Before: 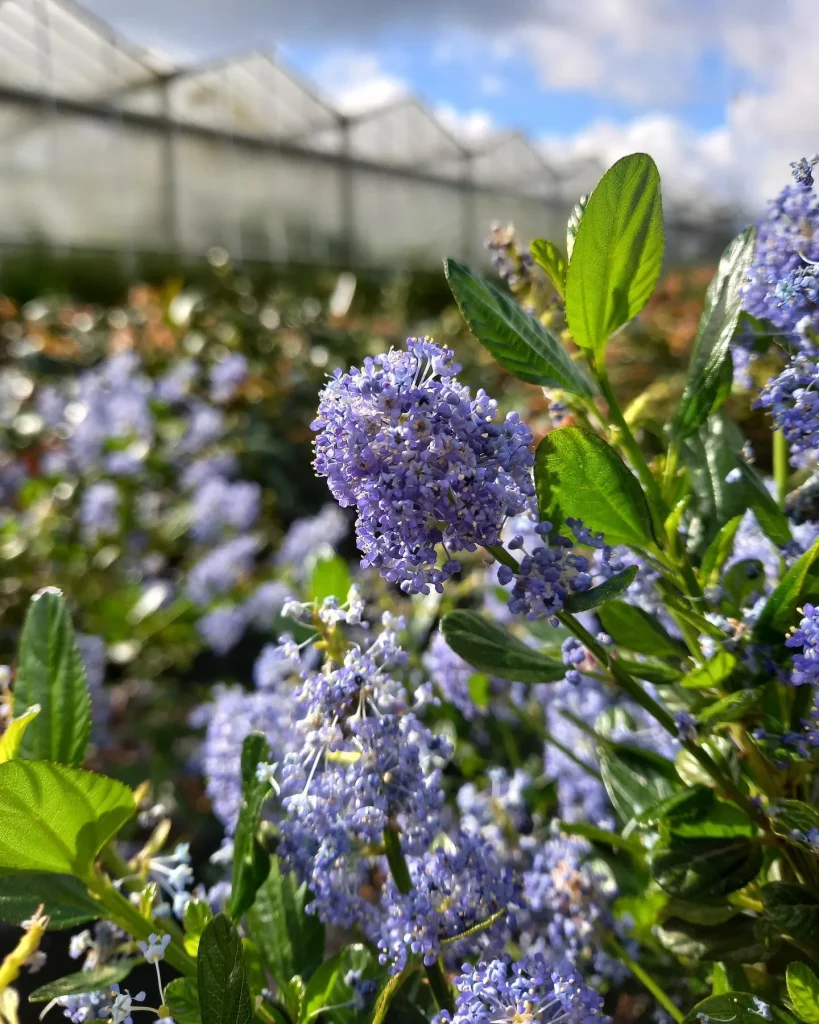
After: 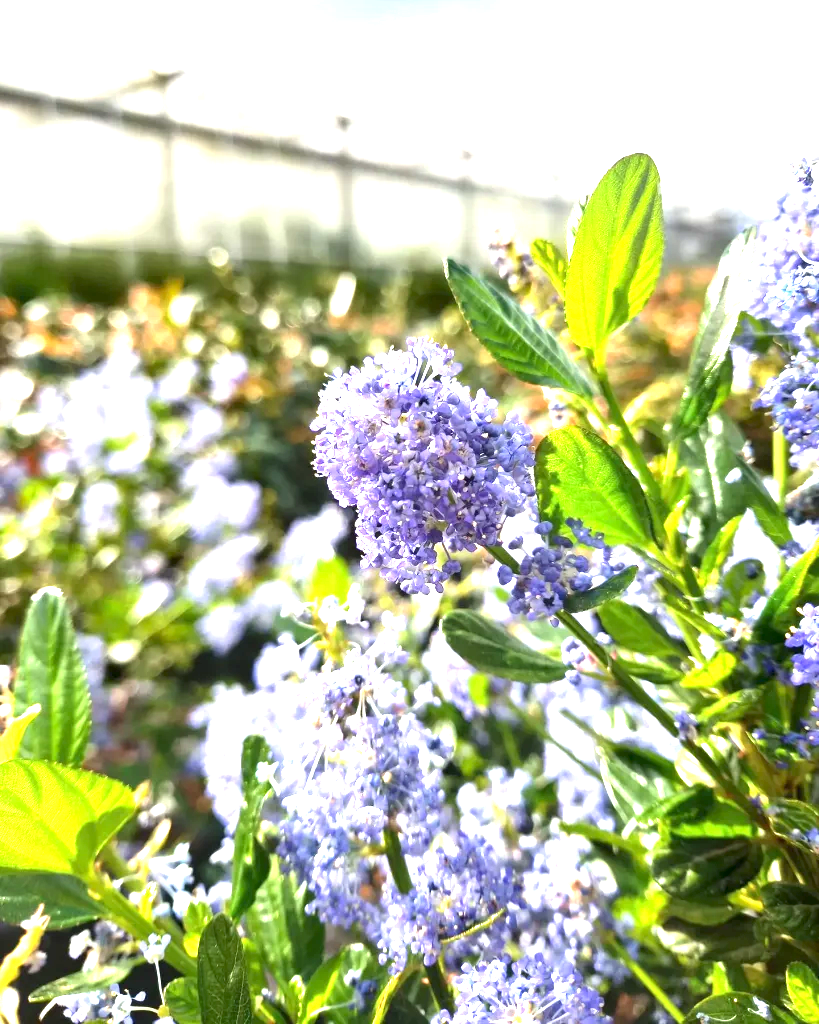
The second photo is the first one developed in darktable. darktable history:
exposure: exposure 1.994 EV, compensate exposure bias true, compensate highlight preservation false
